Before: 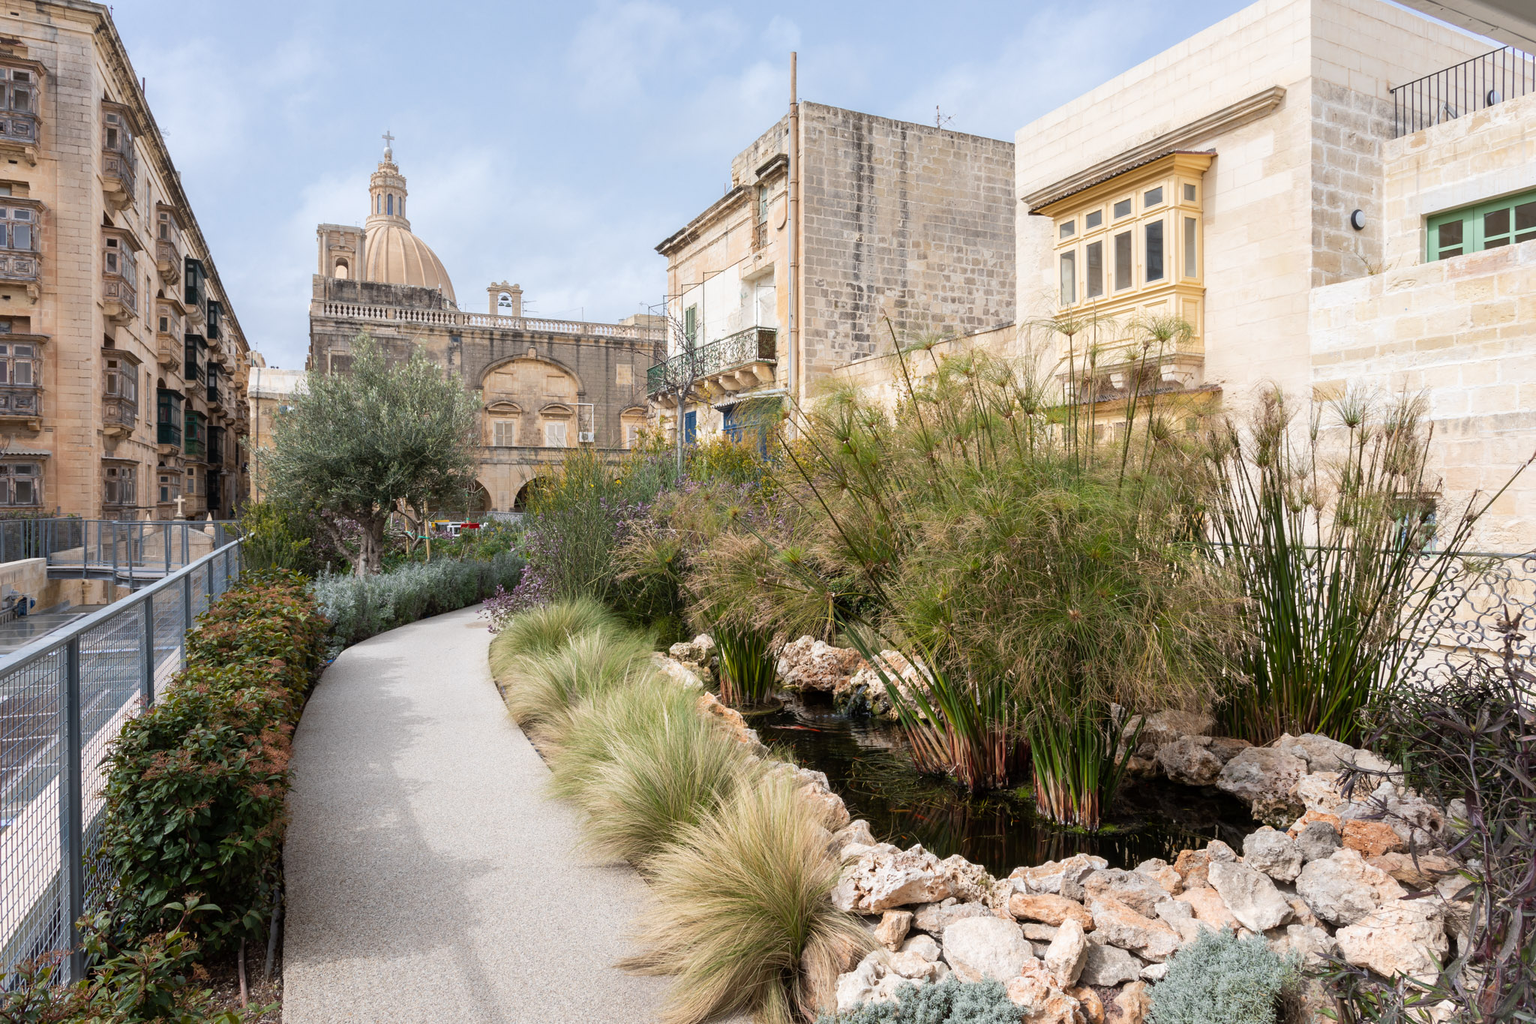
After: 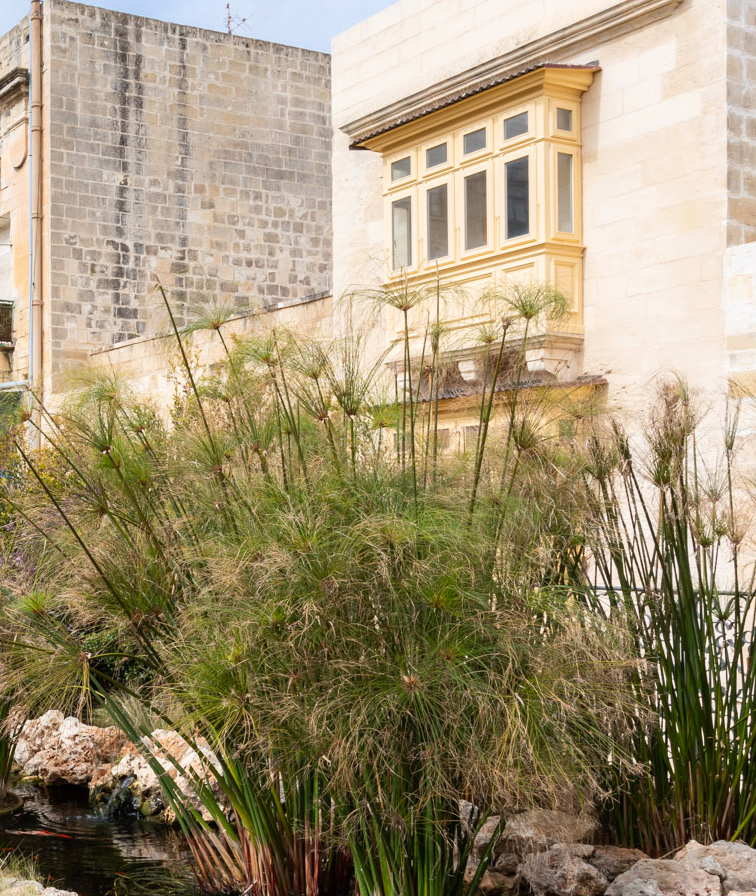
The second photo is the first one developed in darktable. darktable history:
crop and rotate: left 49.936%, top 10.094%, right 13.136%, bottom 24.256%
contrast brightness saturation: contrast 0.1, brightness 0.03, saturation 0.09
